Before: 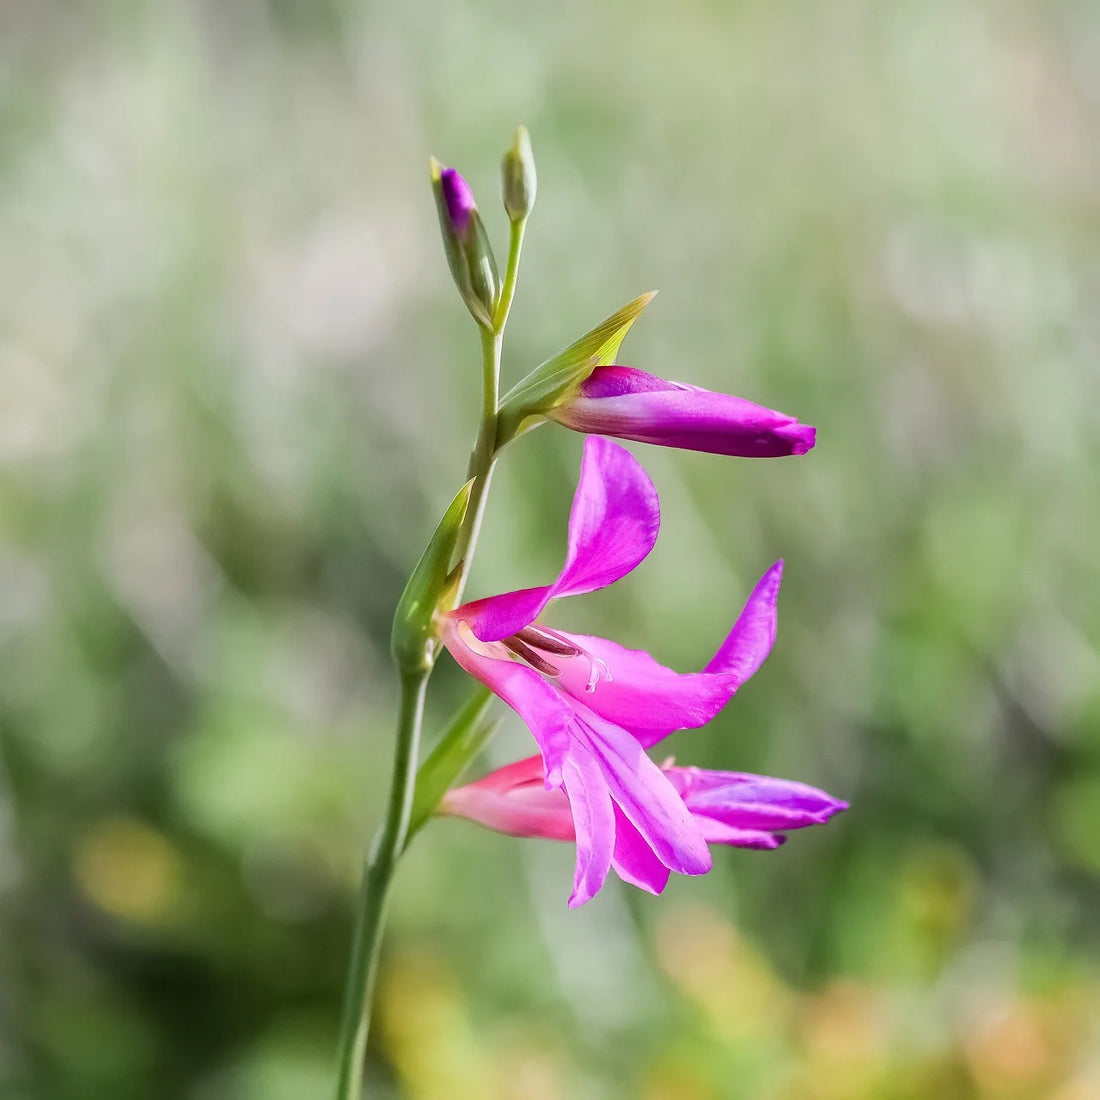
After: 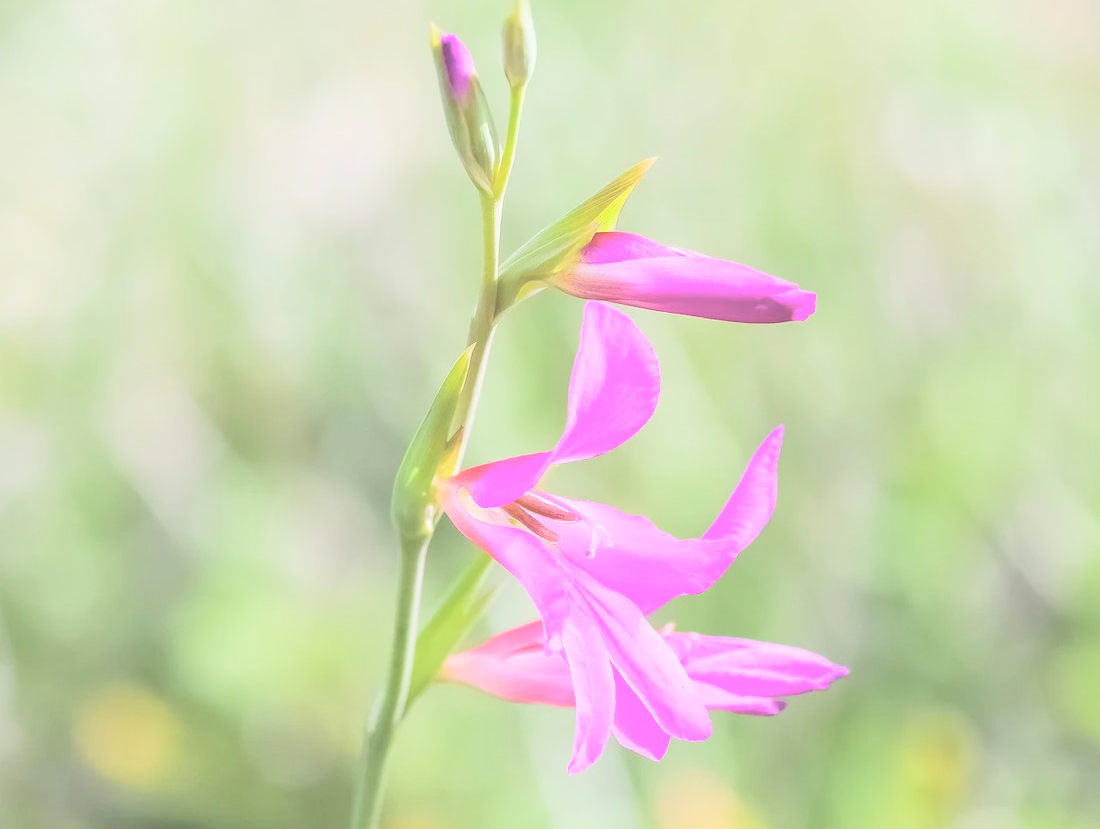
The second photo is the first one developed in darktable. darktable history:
crop and rotate: top 12.262%, bottom 12.368%
contrast brightness saturation: brightness 0.999
